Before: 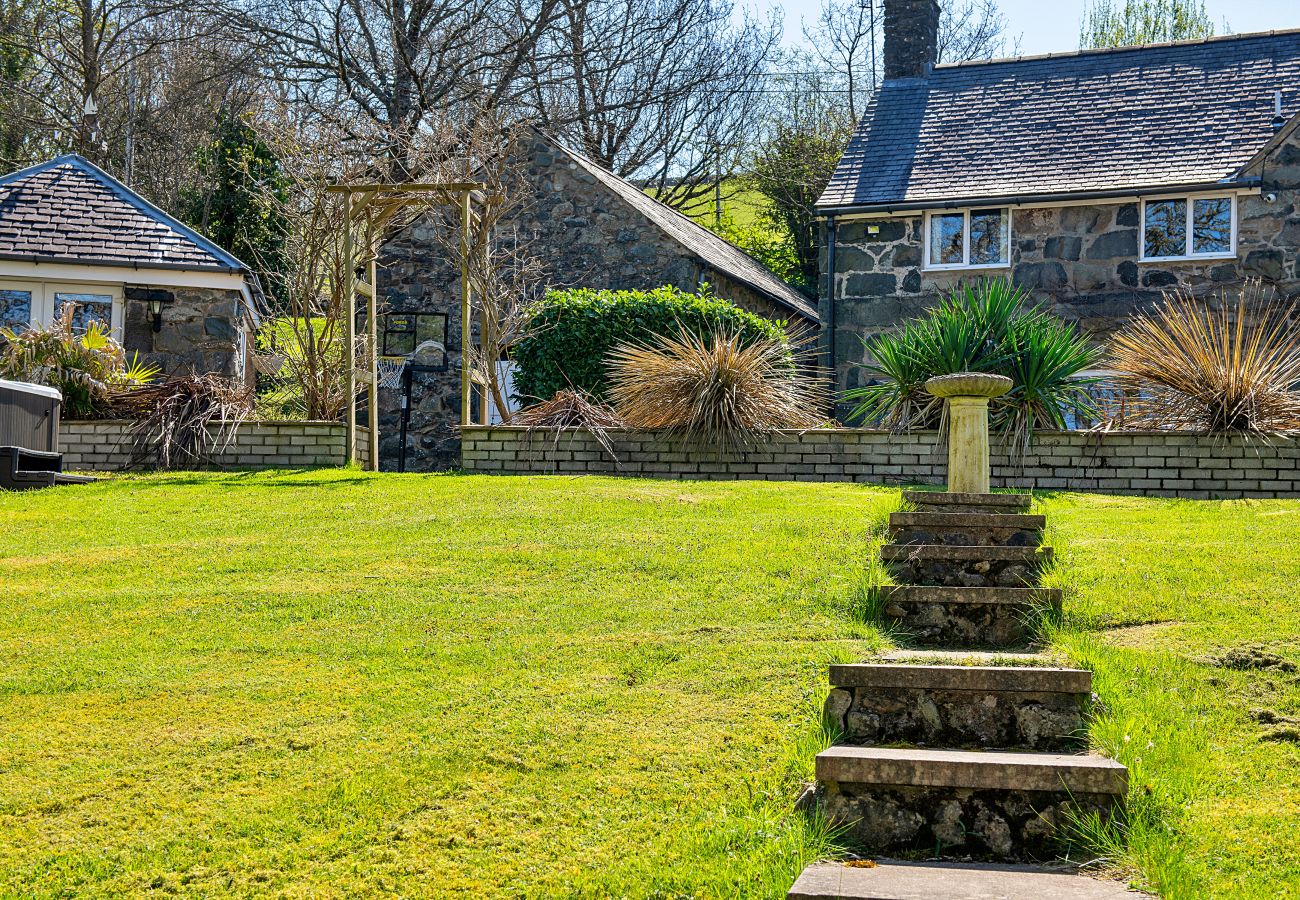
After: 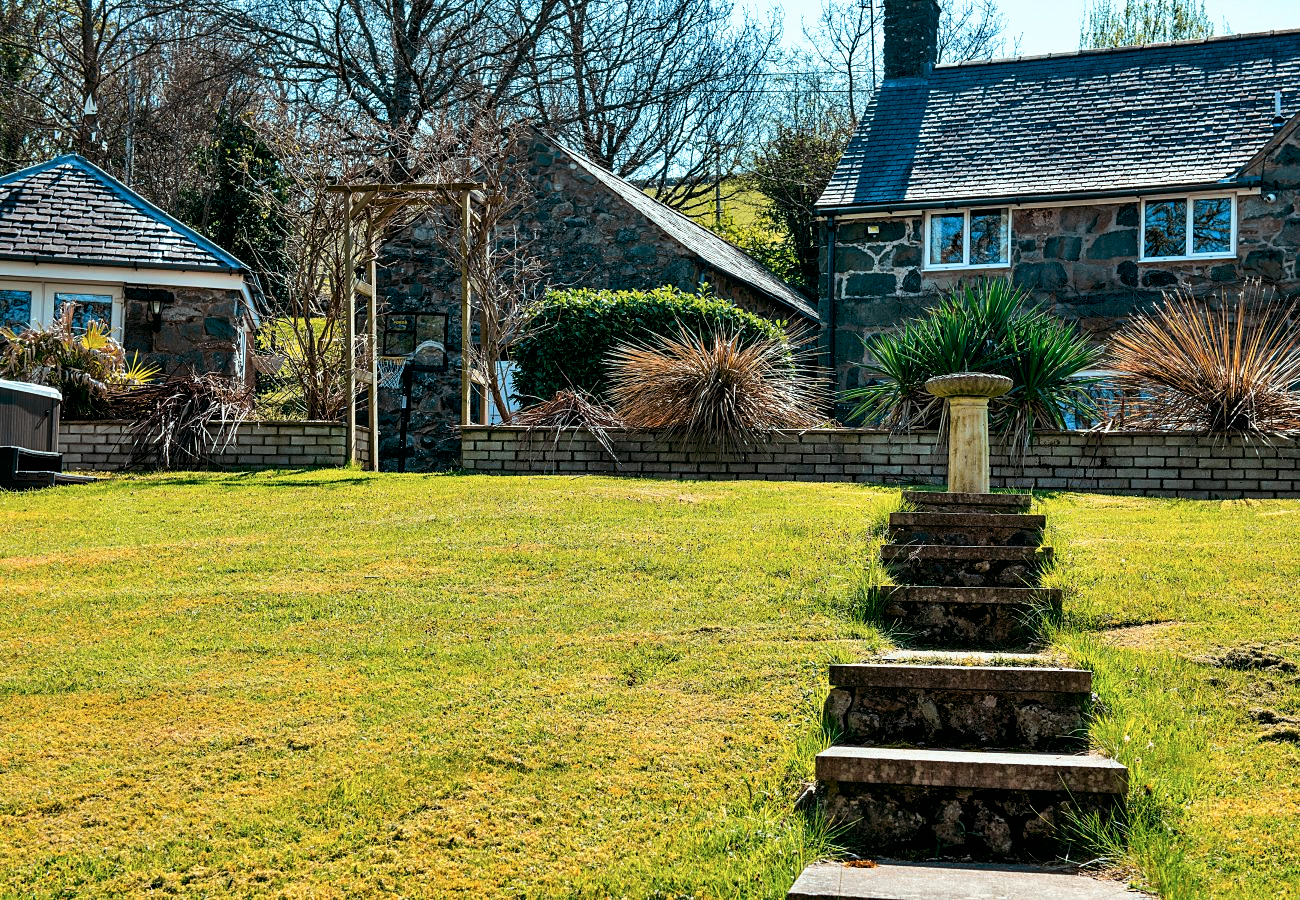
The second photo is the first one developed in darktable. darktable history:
color look up table: target L [88.56, 79.23, 67.41, 64.98, 51.47, 34.05, 198.16, 92.87, 90.31, 75.92, 72.6, 79.91, 64.22, 63.9, 63.77, 65.76, 54.19, 46.92, 49.72, 45.99, 35.88, 29.41, 85.87, 80.45, 80.4, 74.72, 53.17, 49.12, 49.66, 52.49, 44.62, 33.33, 26.6, 23.32, 23.91, 20.75, 17.67, 13.74, 11.53, 10.37, 81.47, 82.08, 81.11, 81.32, 81.32, 72.46, 66.29, 52.6, 45.04], target a [-9.023, -6.762, -17.91, -47.12, -39.51, -11, 0, -0.001, -9.677, 12.08, 11.6, -2.538, 35.97, 26.69, 15.95, -4.721, 36.41, 43.74, 41.02, 40.46, 35.56, 11.34, -9.62, -2.844, -6.696, -6.245, 0.883, 36.85, 21.18, -7.899, -0.645, 5.457, -0.971, 10.55, 10.62, -3.02, -3.873, -3.789, -4.414, -9.623, -8.969, -15.25, -9.604, -12.38, -11.42, -40.2, -27.08, -17.97, -11.81], target b [-3.768, -3.198, 42.22, 16.54, 20.37, 13.63, 0.001, 0.005, -3.476, 61.04, 58.57, -2.038, 52.78, 54.63, 11.96, -2.727, 47.31, 29.2, 5.564, 21.68, 24.18, 10.94, -3.357, -2.778, -3.471, -2.699, -23.27, -4.045, -22.71, -43.88, -1.824, -42.48, -2.115, -9.452, -37.38, -0.792, -2.013, -1.913, -1.031, -1.773, -4.288, -7.886, -5.514, -6.34, -8.586, -9.902, -28.22, -29.3, -24.68], num patches 49
tone curve: curves: ch0 [(0, 0) (0.003, 0) (0.011, 0.001) (0.025, 0.003) (0.044, 0.004) (0.069, 0.007) (0.1, 0.01) (0.136, 0.033) (0.177, 0.082) (0.224, 0.141) (0.277, 0.208) (0.335, 0.282) (0.399, 0.363) (0.468, 0.451) (0.543, 0.545) (0.623, 0.647) (0.709, 0.756) (0.801, 0.87) (0.898, 0.972) (1, 1)], preserve colors none
